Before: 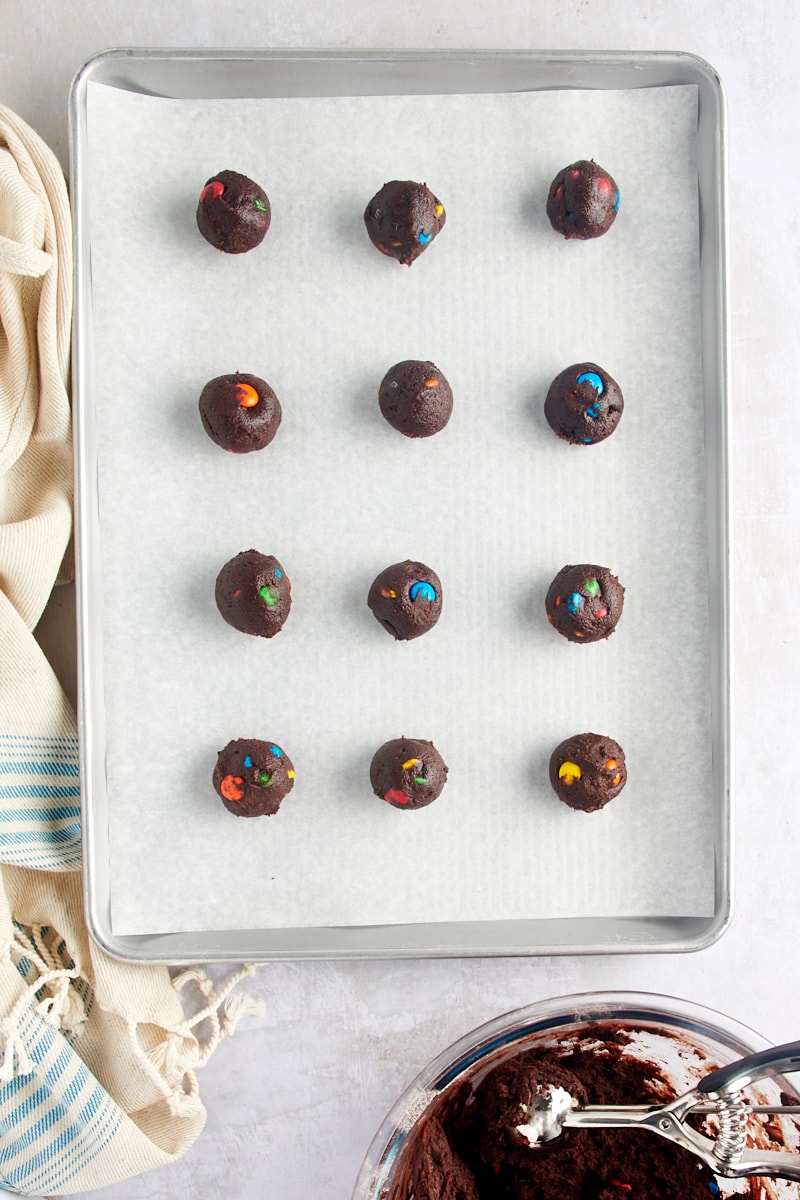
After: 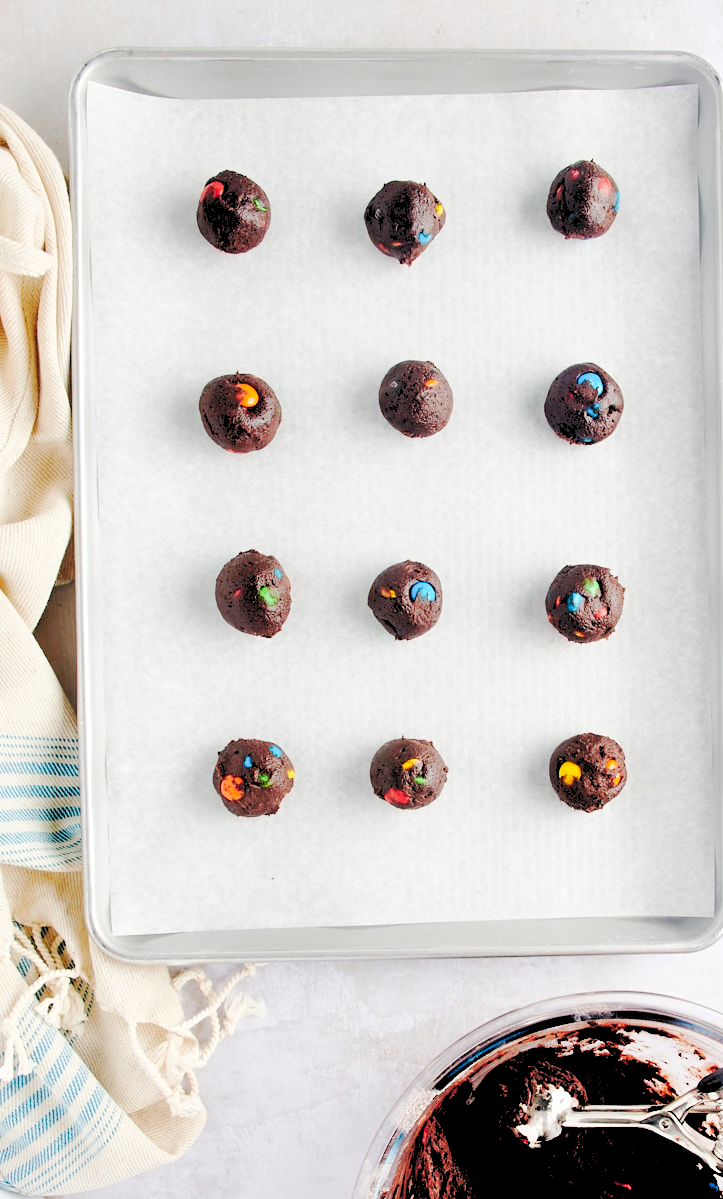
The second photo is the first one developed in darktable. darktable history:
shadows and highlights: shadows 29.32, highlights -29.32, low approximation 0.01, soften with gaussian
crop: right 9.509%, bottom 0.031%
rgb levels: levels [[0.027, 0.429, 0.996], [0, 0.5, 1], [0, 0.5, 1]]
tone curve: curves: ch0 [(0, 0) (0.003, 0.062) (0.011, 0.07) (0.025, 0.083) (0.044, 0.094) (0.069, 0.105) (0.1, 0.117) (0.136, 0.136) (0.177, 0.164) (0.224, 0.201) (0.277, 0.256) (0.335, 0.335) (0.399, 0.424) (0.468, 0.529) (0.543, 0.641) (0.623, 0.725) (0.709, 0.787) (0.801, 0.849) (0.898, 0.917) (1, 1)], preserve colors none
